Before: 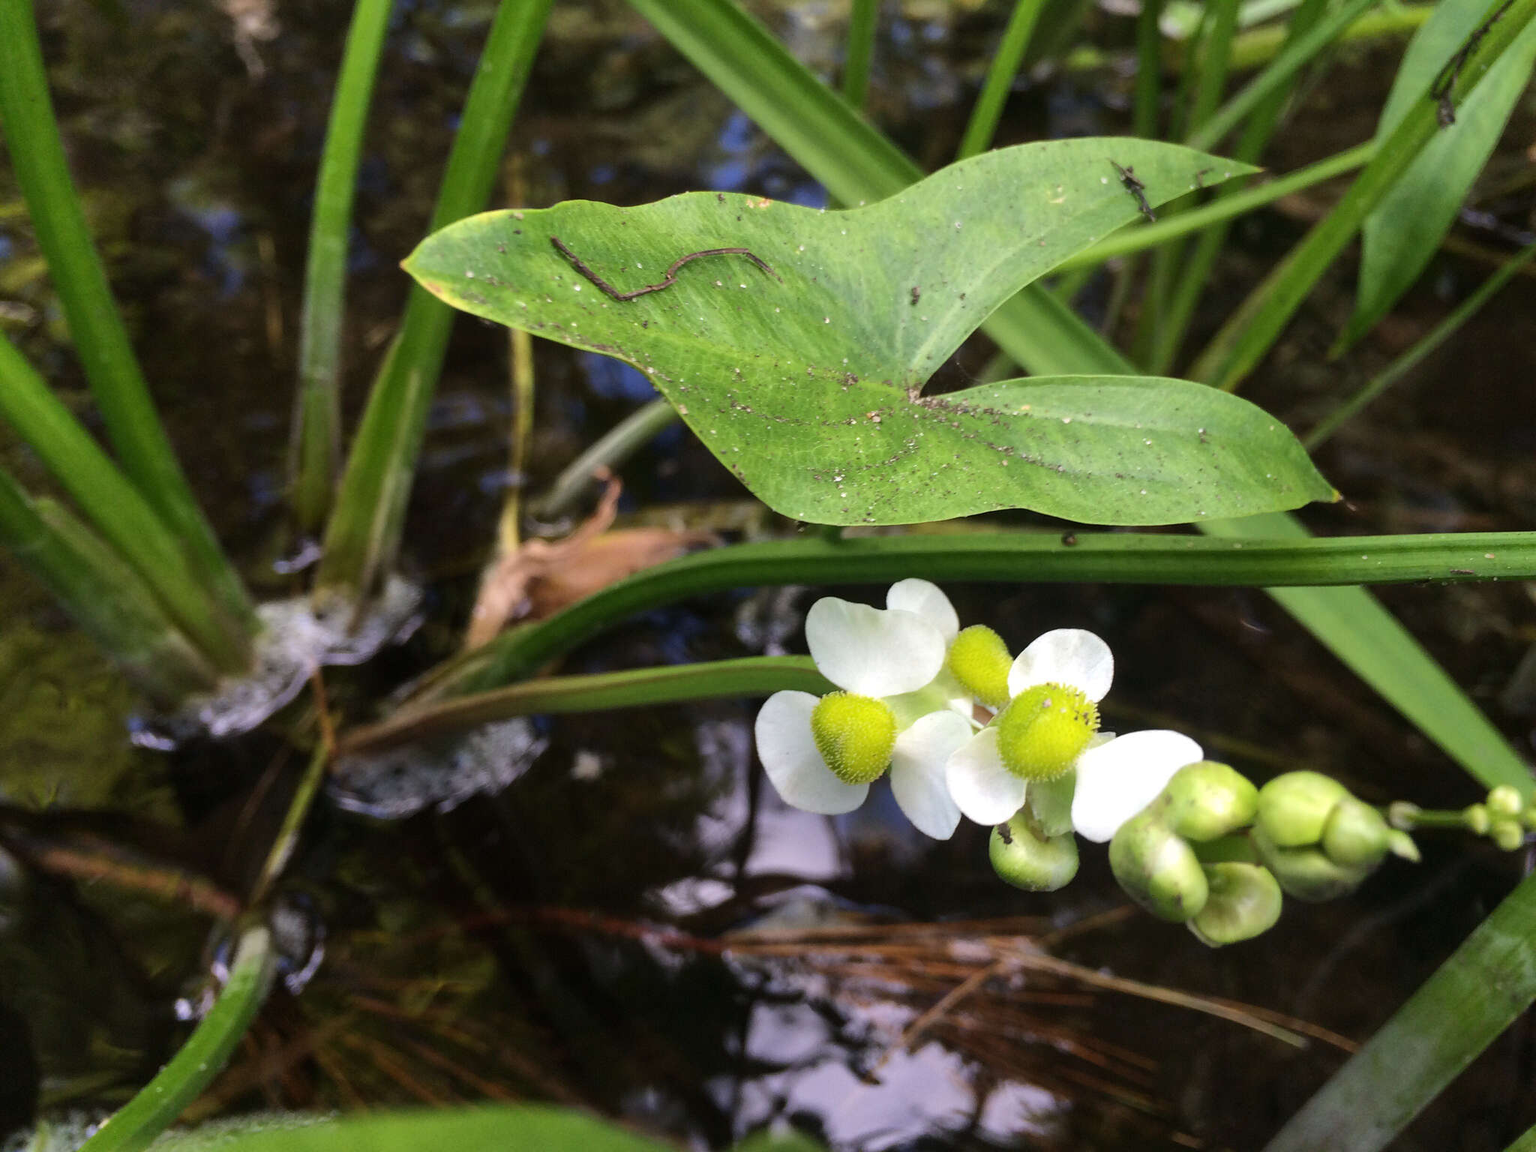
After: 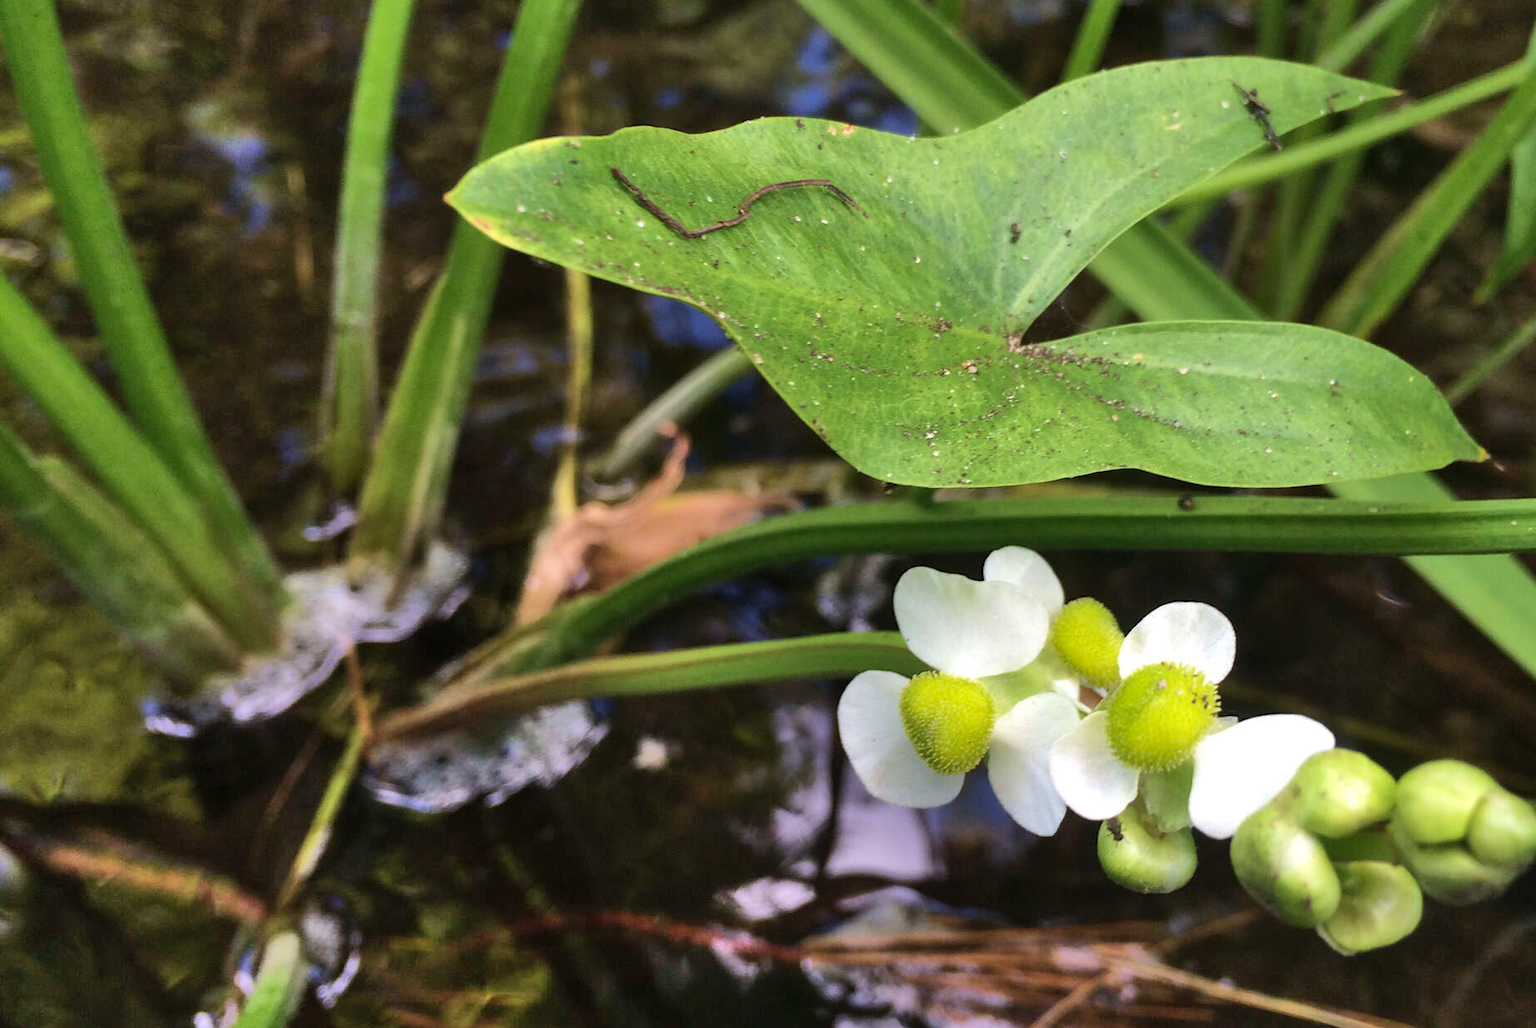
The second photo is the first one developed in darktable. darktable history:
crop: top 7.491%, right 9.814%, bottom 11.992%
velvia: on, module defaults
shadows and highlights: shadows 58.43, soften with gaussian
